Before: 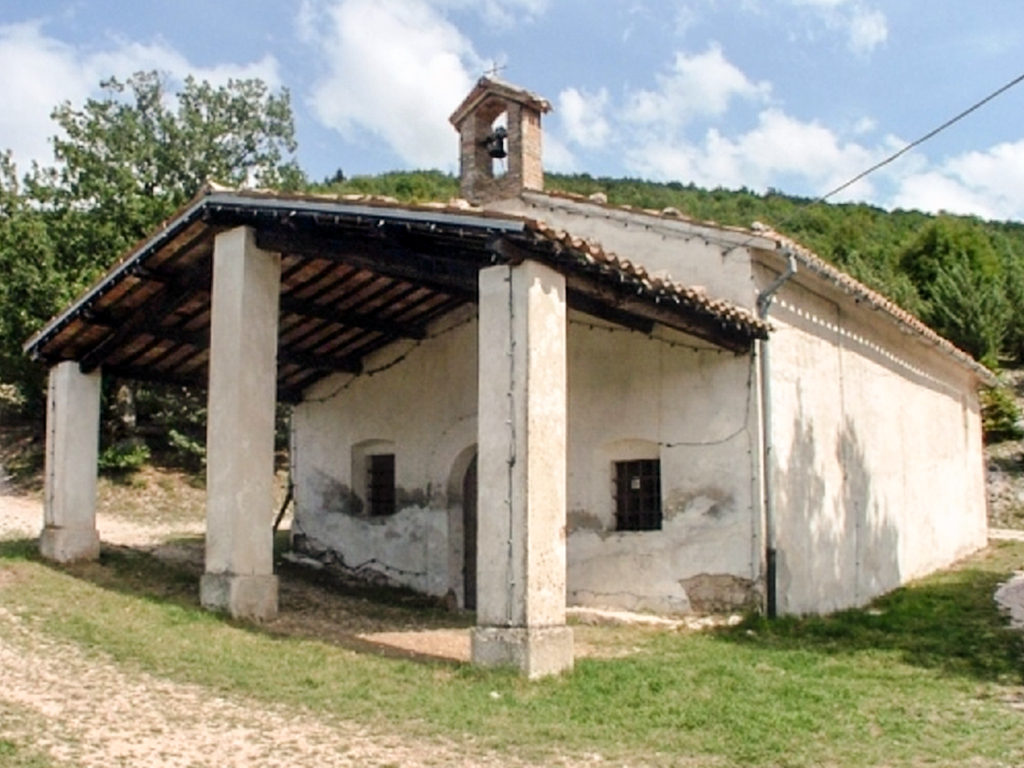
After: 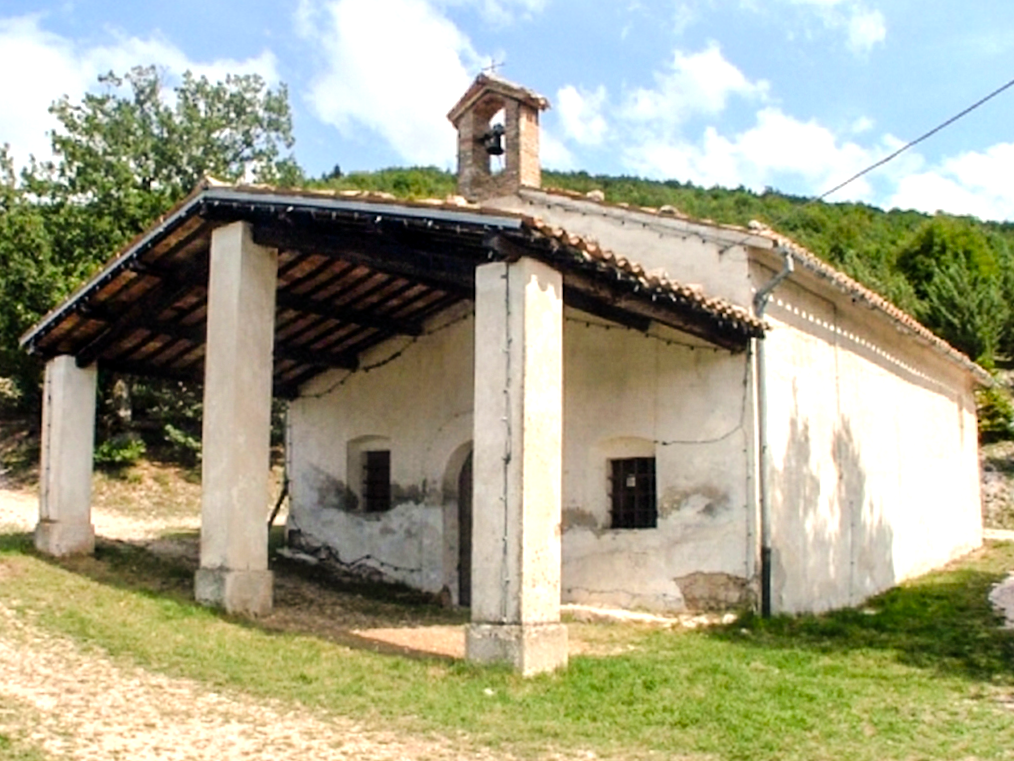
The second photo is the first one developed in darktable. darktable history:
tone equalizer: -8 EV -0.416 EV, -7 EV -0.413 EV, -6 EV -0.328 EV, -5 EV -0.188 EV, -3 EV 0.2 EV, -2 EV 0.339 EV, -1 EV 0.369 EV, +0 EV 0.407 EV
color balance rgb: linear chroma grading › global chroma 14.529%, perceptual saturation grading › global saturation 0.31%, global vibrance 20%
crop and rotate: angle -0.384°
